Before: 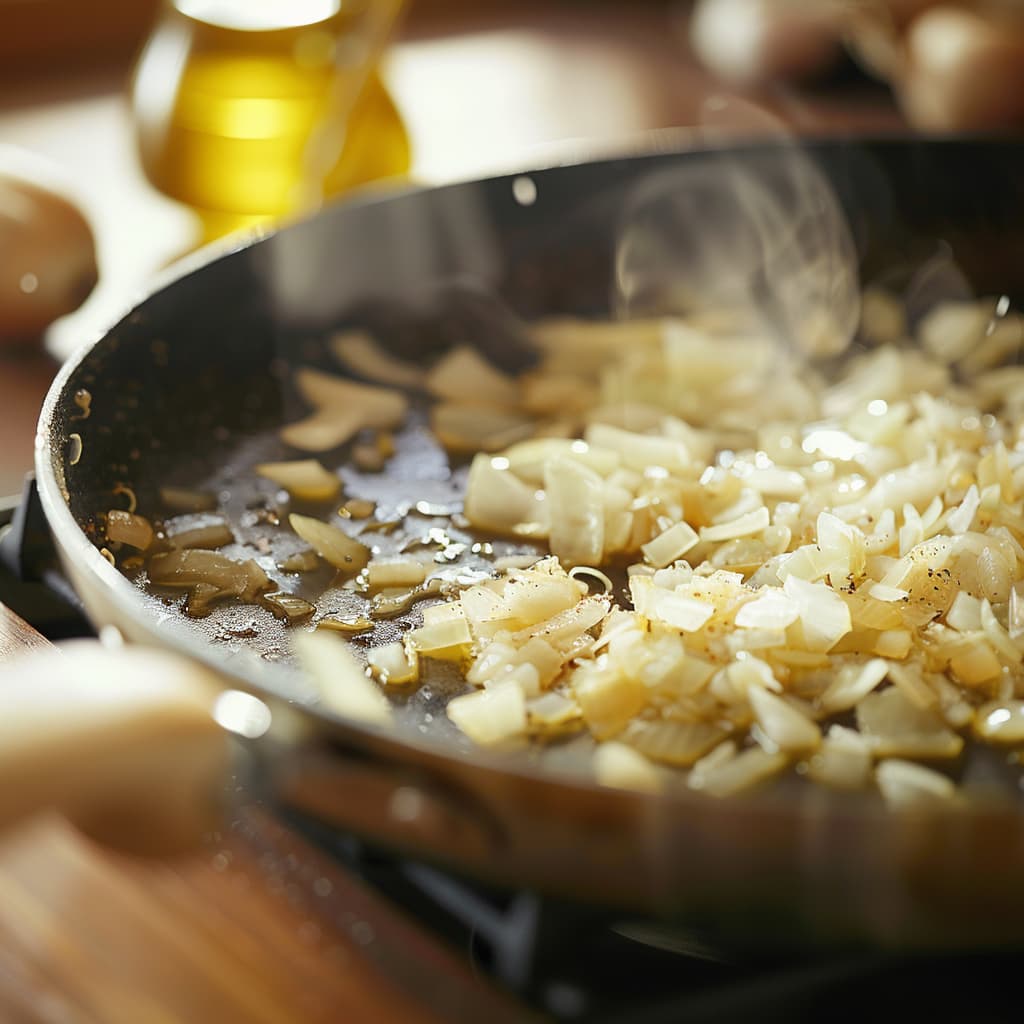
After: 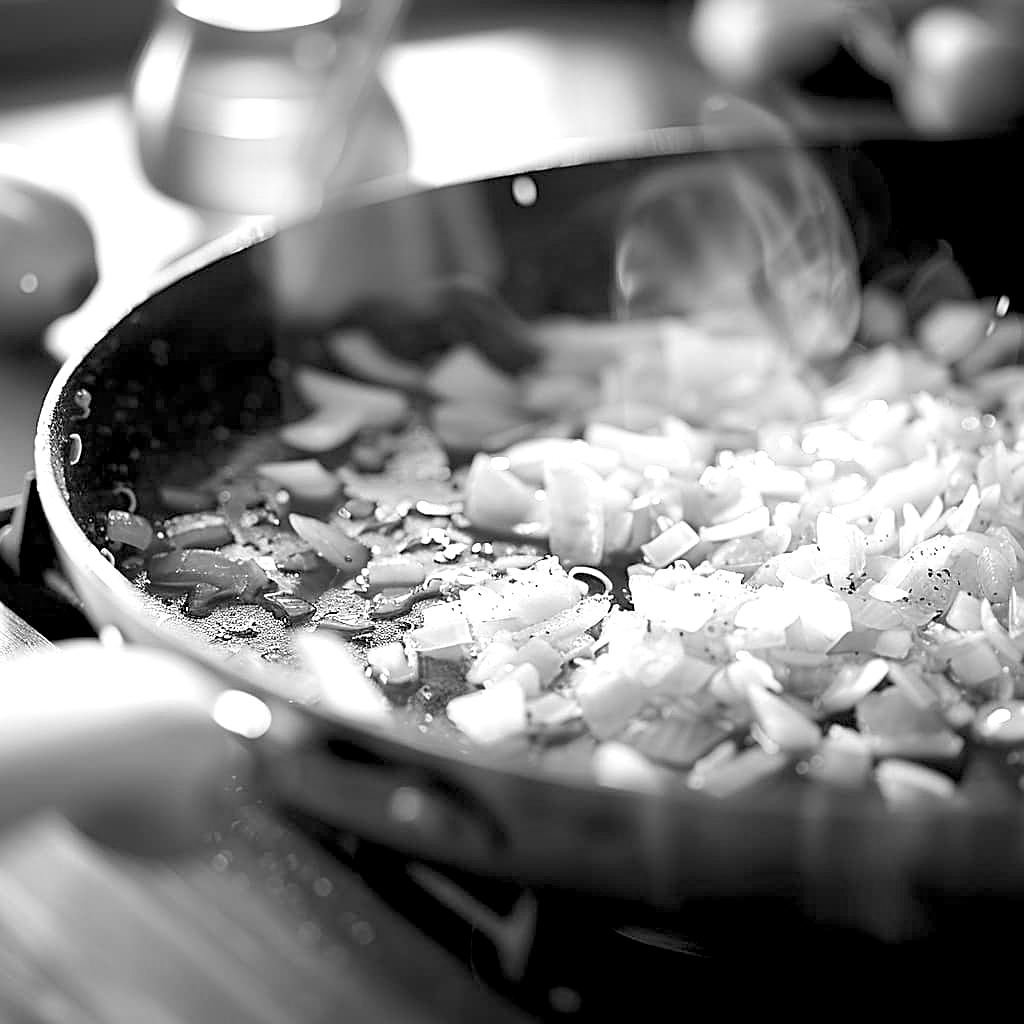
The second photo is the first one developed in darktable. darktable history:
sharpen: amount 0.6
monochrome: a 26.22, b 42.67, size 0.8
exposure: black level correction 0.012, exposure 0.7 EV, compensate exposure bias true, compensate highlight preservation false
haze removal: compatibility mode true, adaptive false
